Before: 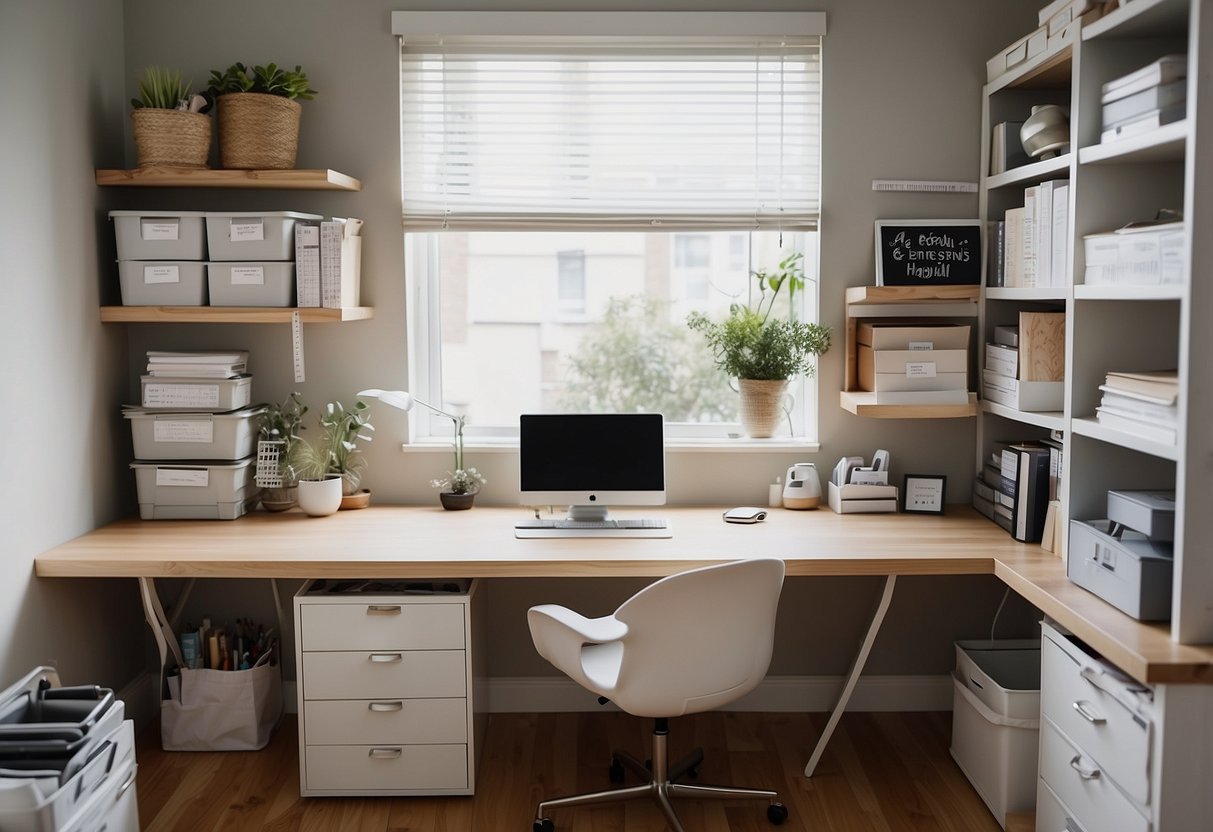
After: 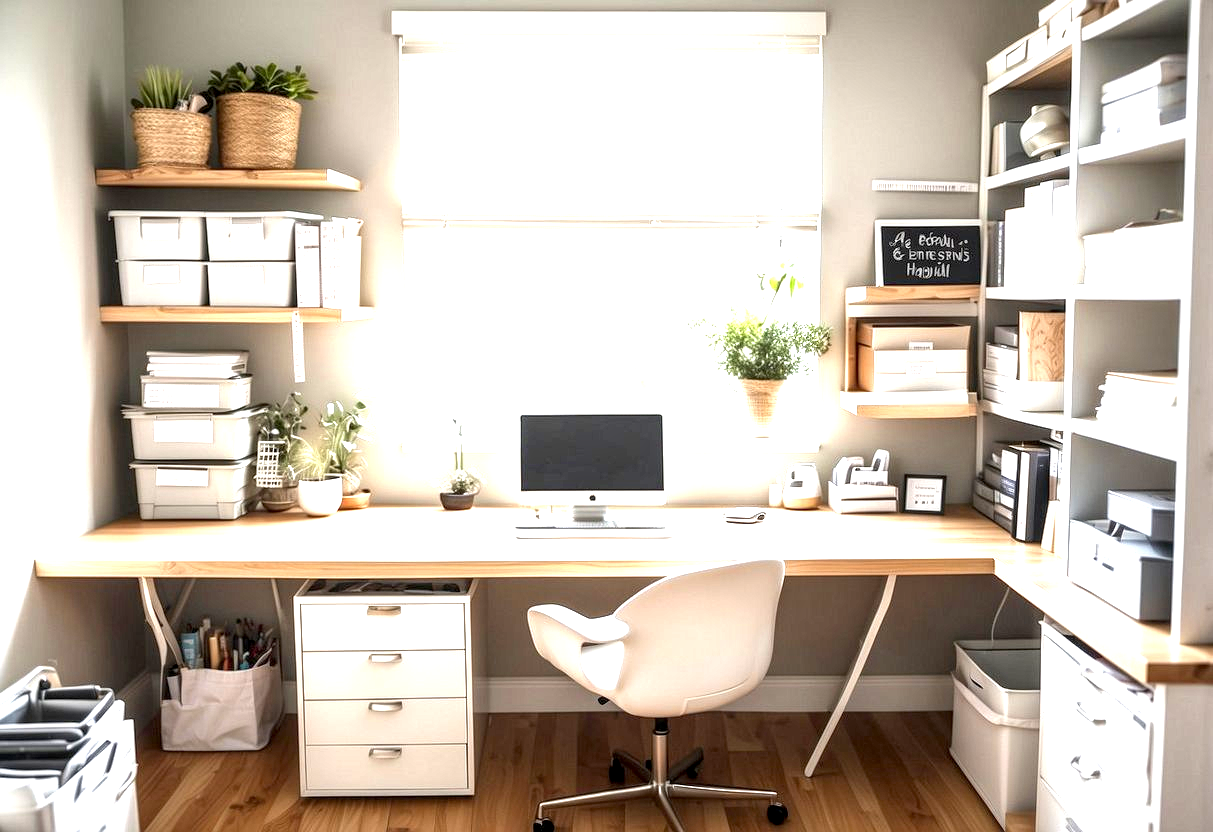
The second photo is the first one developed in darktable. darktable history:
local contrast: detail 144%
exposure: black level correction 0.001, exposure 1.86 EV, compensate exposure bias true, compensate highlight preservation false
